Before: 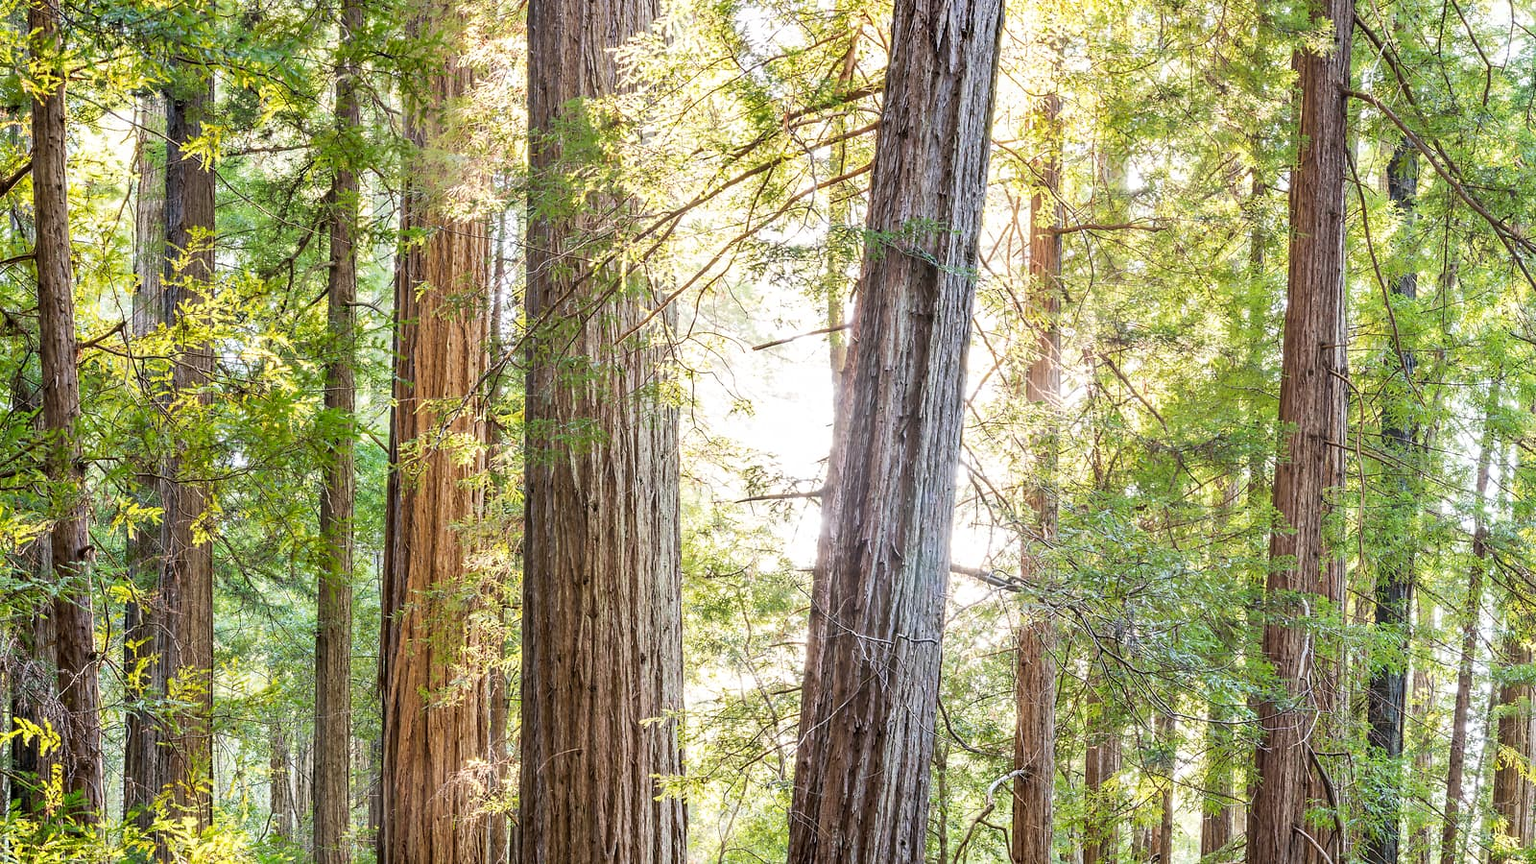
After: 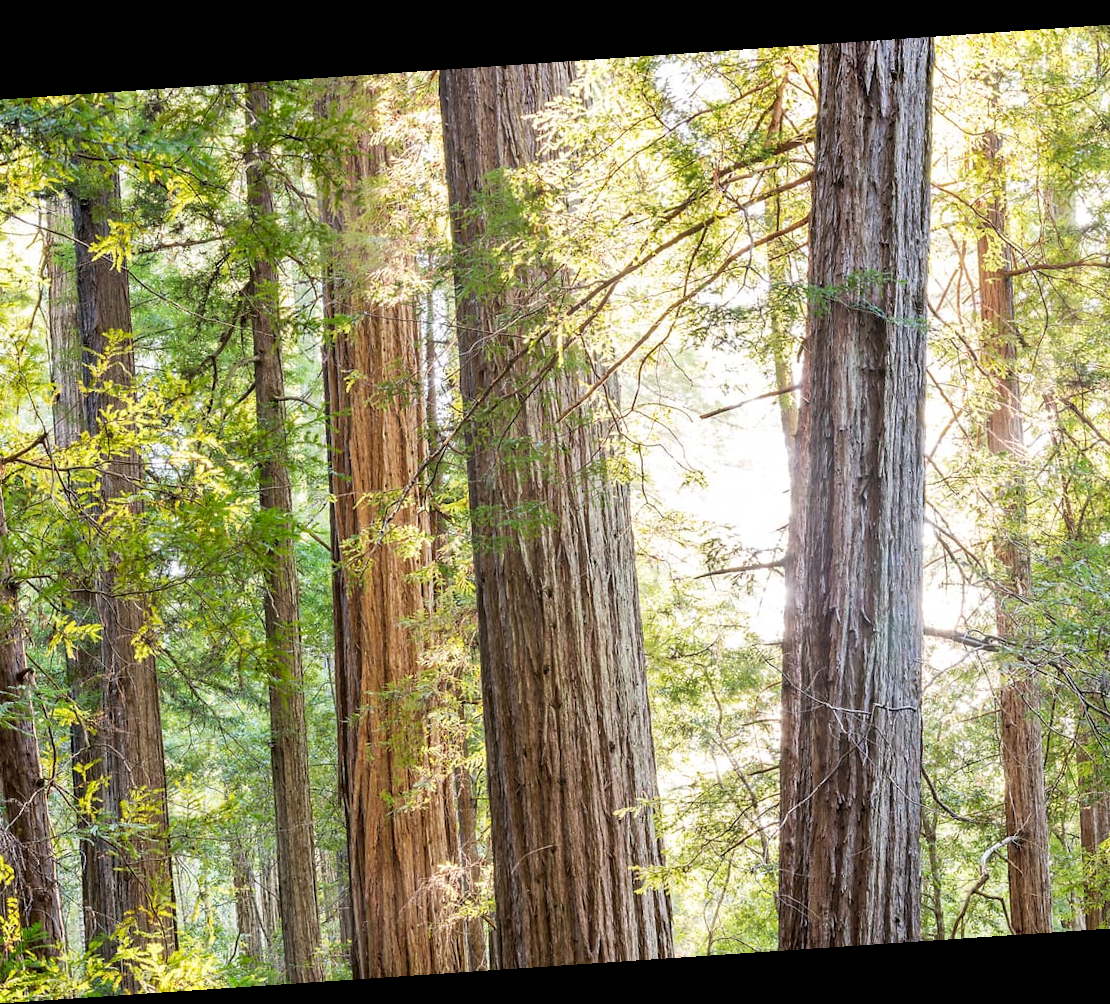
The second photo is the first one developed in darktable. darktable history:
crop and rotate: left 6.617%, right 26.717%
rotate and perspective: rotation -4.2°, shear 0.006, automatic cropping off
